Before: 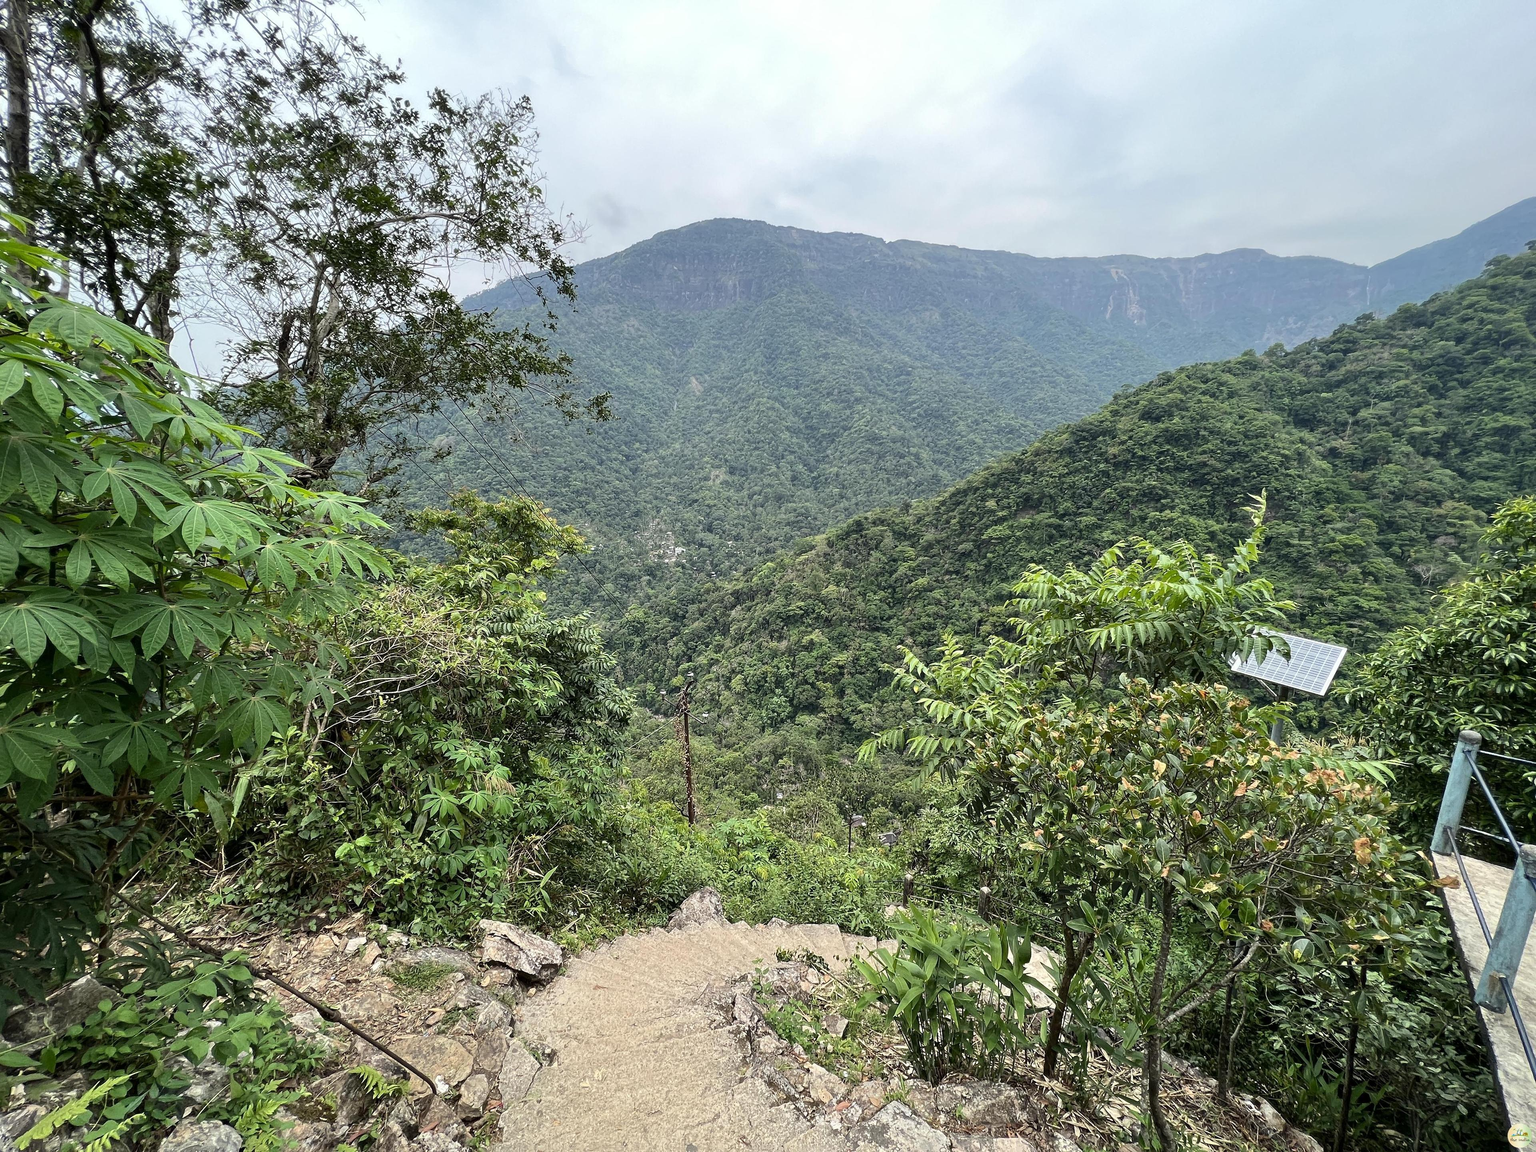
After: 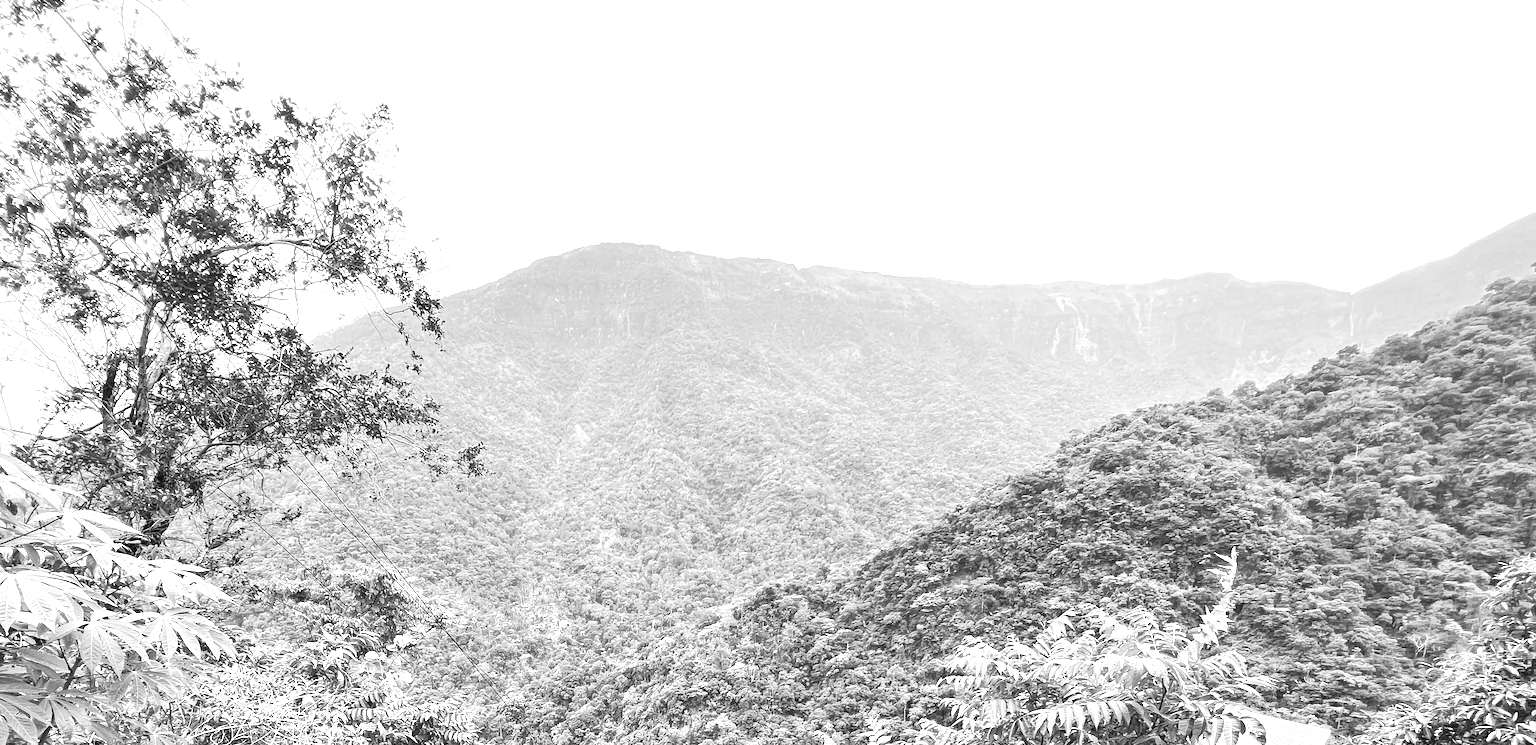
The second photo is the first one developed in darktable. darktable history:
exposure: black level correction 0, exposure 1.5 EV, compensate highlight preservation false
color correction: highlights a* -2.24, highlights b* -18.1
monochrome: a -6.99, b 35.61, size 1.4
tone curve: curves: ch0 [(0, 0) (0.003, 0.045) (0.011, 0.051) (0.025, 0.057) (0.044, 0.074) (0.069, 0.096) (0.1, 0.125) (0.136, 0.16) (0.177, 0.201) (0.224, 0.242) (0.277, 0.299) (0.335, 0.362) (0.399, 0.432) (0.468, 0.512) (0.543, 0.601) (0.623, 0.691) (0.709, 0.786) (0.801, 0.876) (0.898, 0.927) (1, 1)], preserve colors none
crop and rotate: left 11.812%, bottom 42.776%
rotate and perspective: rotation -0.45°, automatic cropping original format, crop left 0.008, crop right 0.992, crop top 0.012, crop bottom 0.988
